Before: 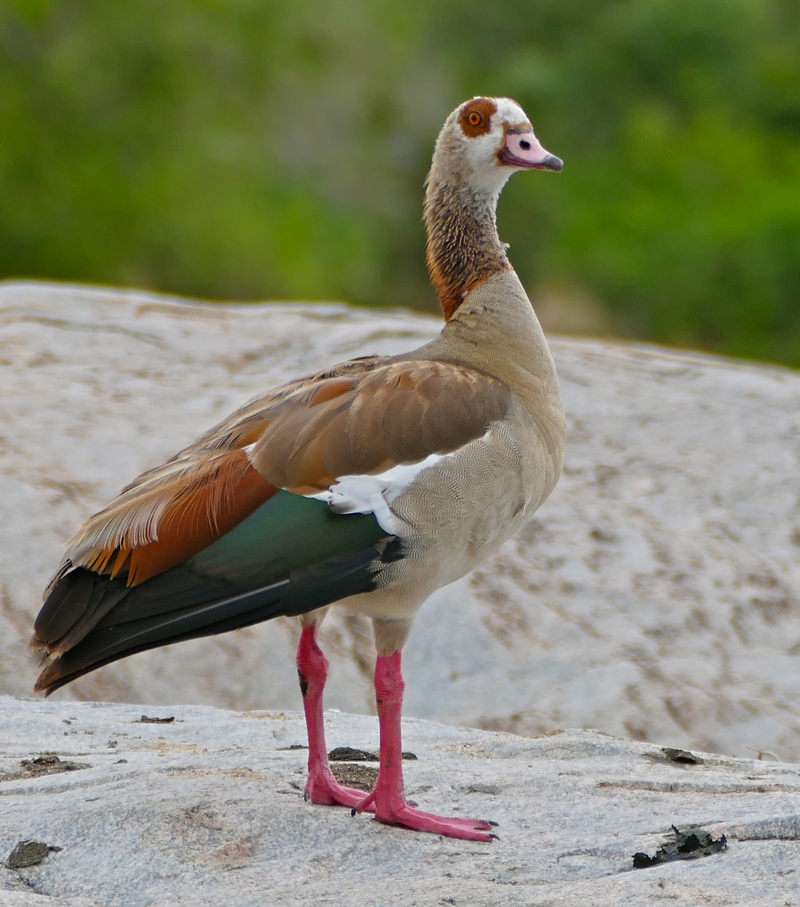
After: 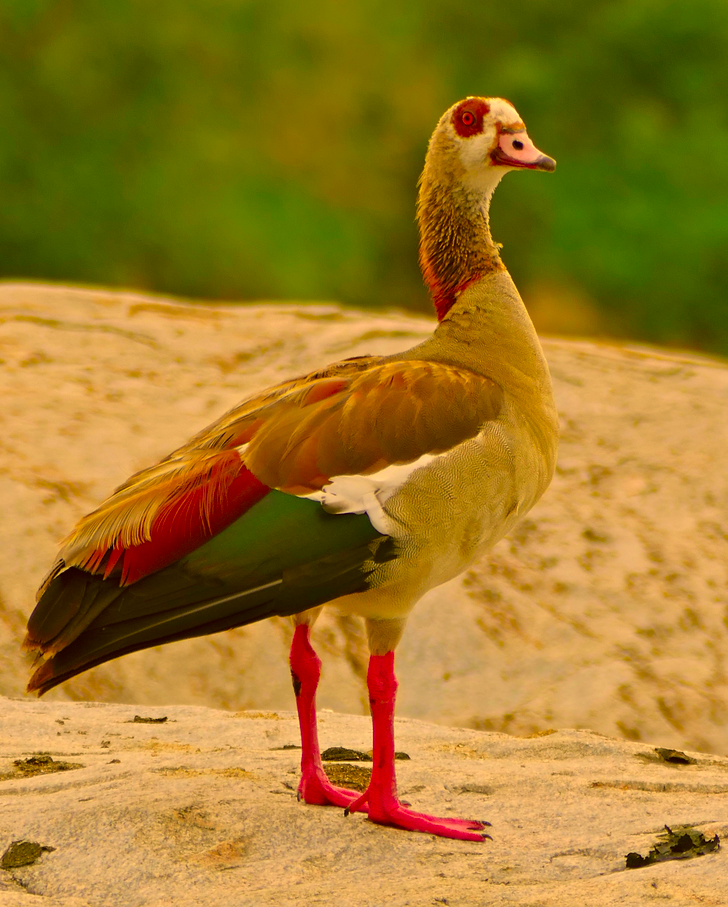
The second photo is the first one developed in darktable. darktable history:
color correction: highlights a* 10.9, highlights b* 30.31, shadows a* 2.64, shadows b* 17.93, saturation 1.74
crop and rotate: left 0.91%, right 8.002%
